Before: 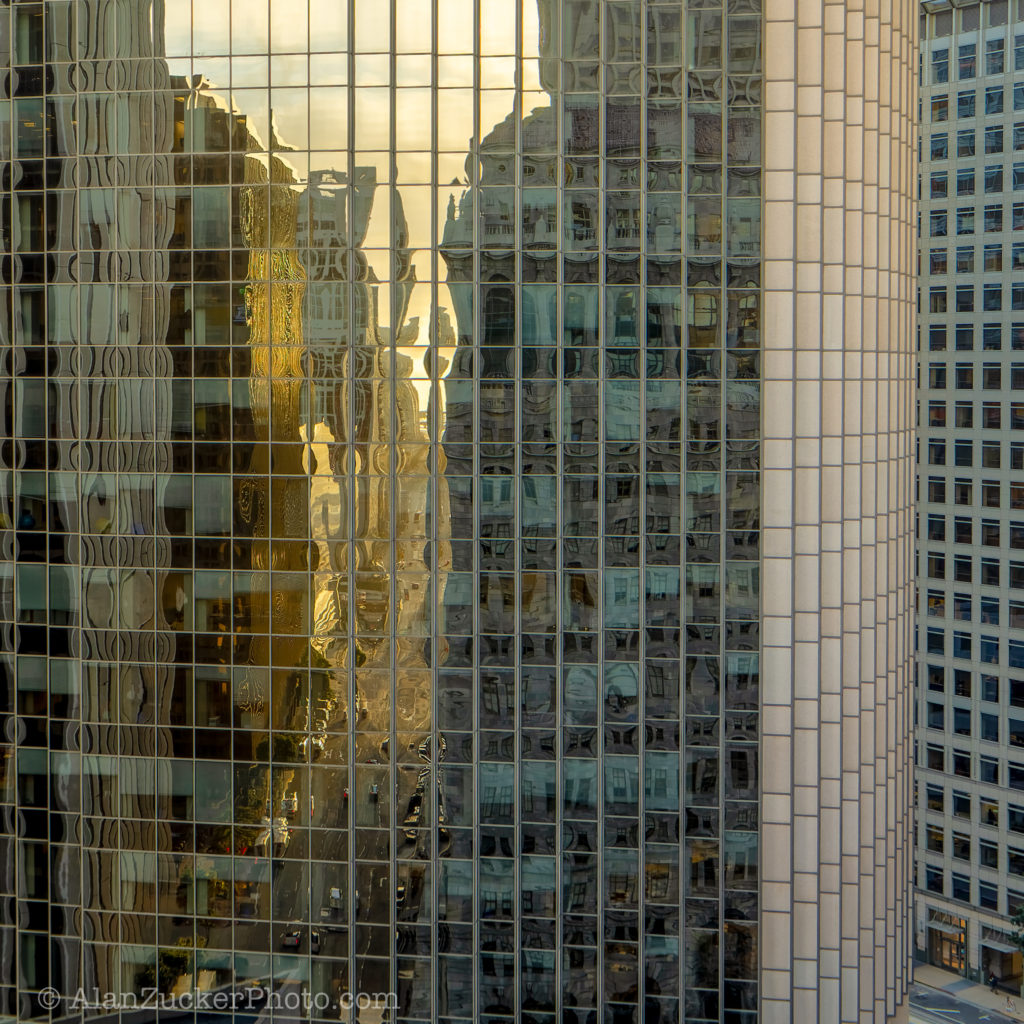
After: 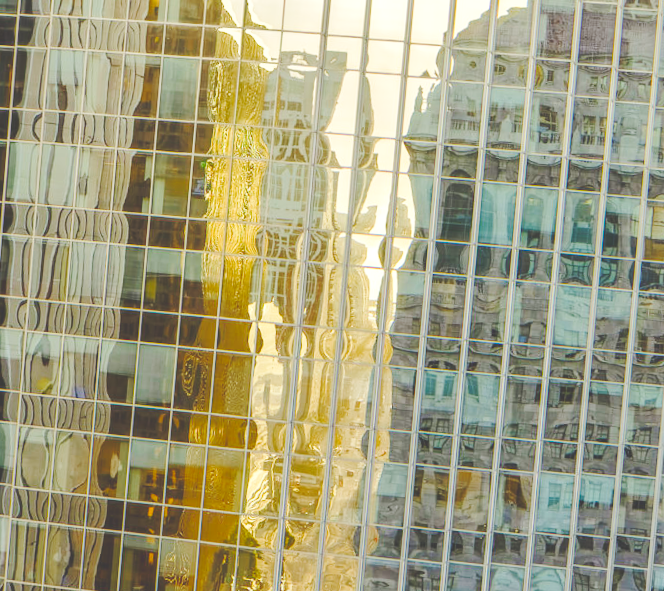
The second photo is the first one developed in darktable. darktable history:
crop and rotate: angle -4.99°, left 2.122%, top 6.945%, right 27.566%, bottom 30.519%
base curve: curves: ch0 [(0, 0.007) (0.028, 0.063) (0.121, 0.311) (0.46, 0.743) (0.859, 0.957) (1, 1)], preserve colors none
color balance rgb: perceptual saturation grading › global saturation 25%, perceptual saturation grading › highlights -50%, perceptual saturation grading › shadows 30%, perceptual brilliance grading › global brilliance 12%, global vibrance 20%
color balance: lift [1.01, 1, 1, 1], gamma [1.097, 1, 1, 1], gain [0.85, 1, 1, 1]
